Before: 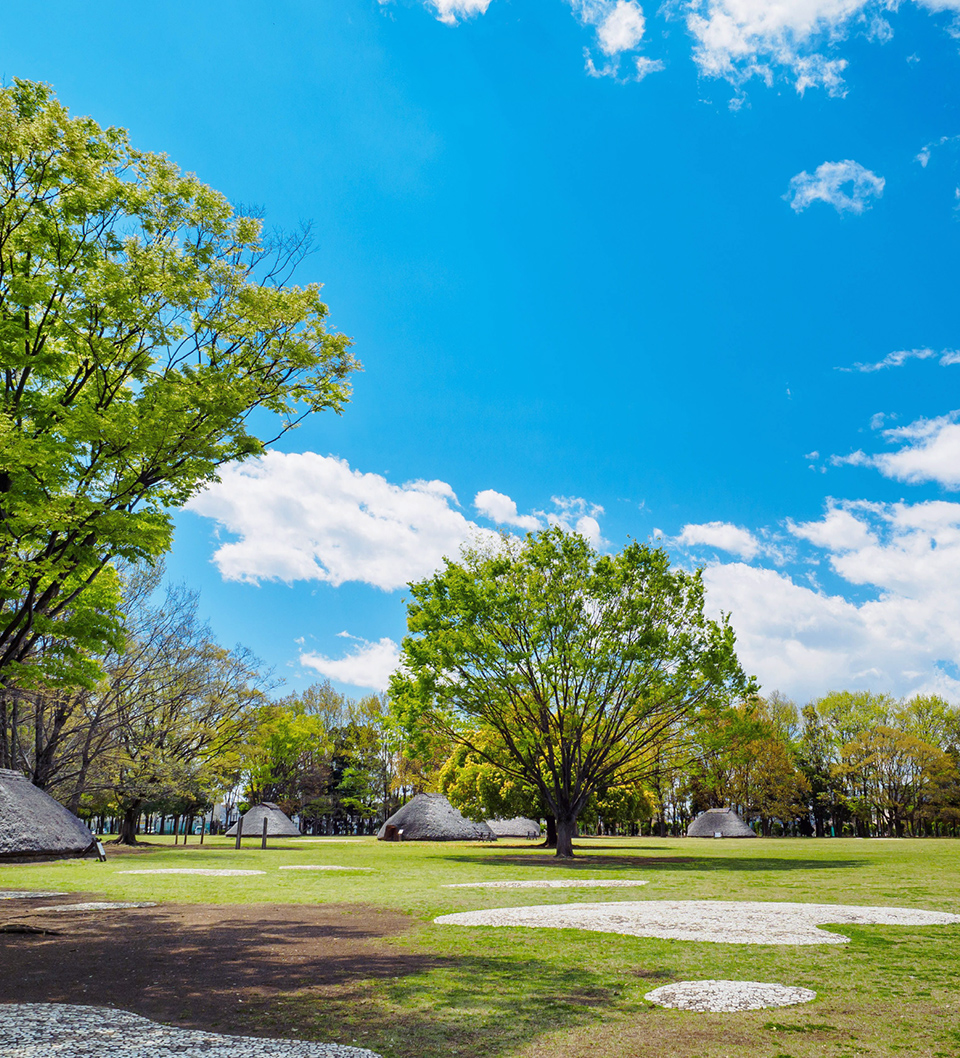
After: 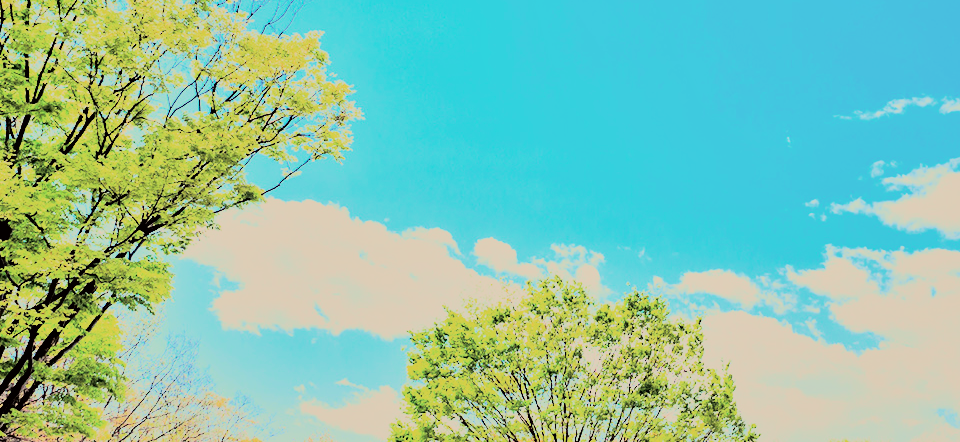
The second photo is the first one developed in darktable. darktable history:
exposure: exposure 1.089 EV, compensate highlight preservation false
rgb curve: curves: ch0 [(0, 0) (0.21, 0.15) (0.24, 0.21) (0.5, 0.75) (0.75, 0.96) (0.89, 0.99) (1, 1)]; ch1 [(0, 0.02) (0.21, 0.13) (0.25, 0.2) (0.5, 0.67) (0.75, 0.9) (0.89, 0.97) (1, 1)]; ch2 [(0, 0.02) (0.21, 0.13) (0.25, 0.2) (0.5, 0.67) (0.75, 0.9) (0.89, 0.97) (1, 1)], compensate middle gray true
tone curve: curves: ch0 [(0, 0) (0.139, 0.081) (0.304, 0.259) (0.502, 0.505) (0.683, 0.676) (0.761, 0.773) (0.858, 0.858) (0.987, 0.945)]; ch1 [(0, 0) (0.172, 0.123) (0.304, 0.288) (0.414, 0.44) (0.472, 0.473) (0.502, 0.508) (0.54, 0.543) (0.583, 0.601) (0.638, 0.654) (0.741, 0.783) (1, 1)]; ch2 [(0, 0) (0.411, 0.424) (0.485, 0.476) (0.502, 0.502) (0.557, 0.54) (0.631, 0.576) (1, 1)], color space Lab, independent channels, preserve colors none
white balance: red 1.08, blue 0.791
local contrast: mode bilateral grid, contrast 20, coarseness 50, detail 130%, midtone range 0.2
crop and rotate: top 23.84%, bottom 34.294%
filmic rgb: black relative exposure -6.15 EV, white relative exposure 6.96 EV, hardness 2.23, color science v6 (2022)
